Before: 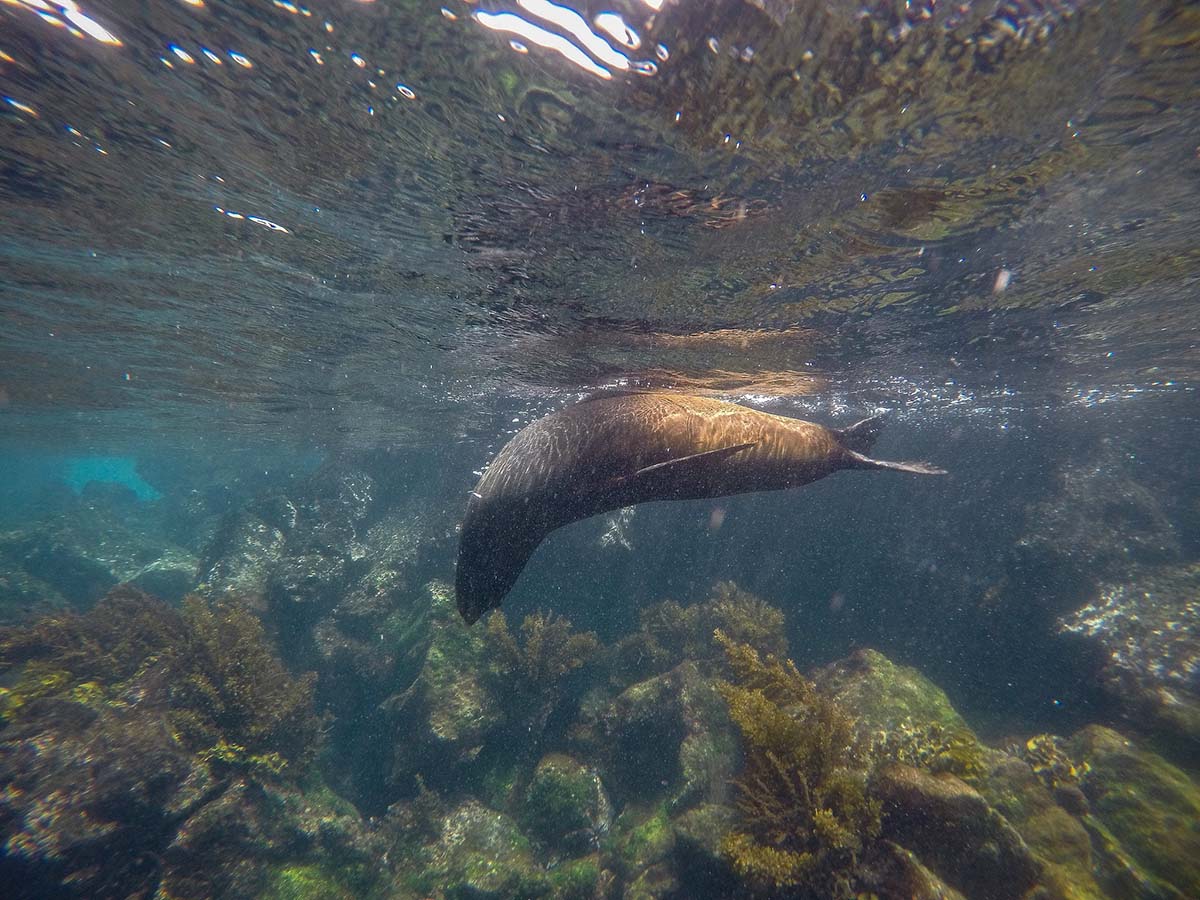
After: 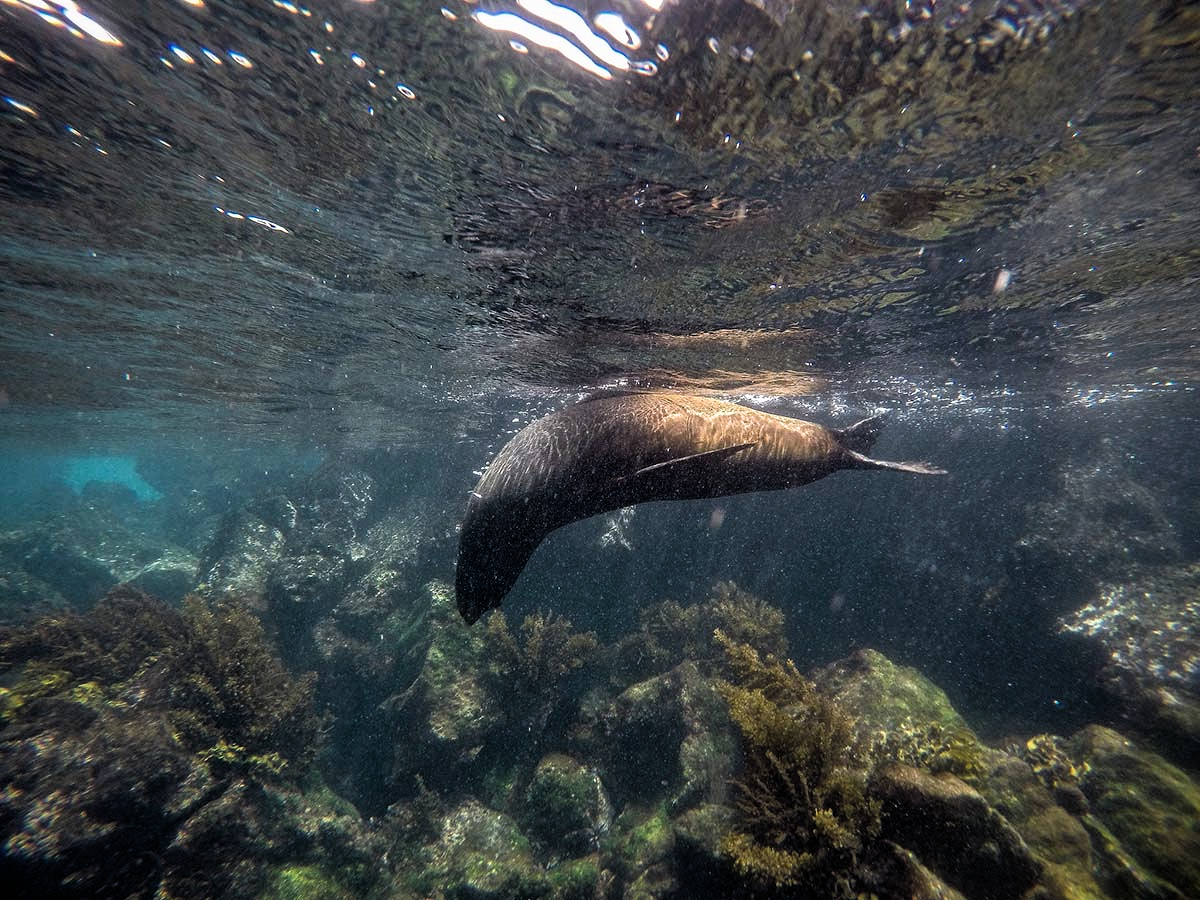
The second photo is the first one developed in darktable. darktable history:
filmic rgb: black relative exposure -5.51 EV, white relative exposure 2.5 EV, target black luminance 0%, hardness 4.51, latitude 67.07%, contrast 1.461, shadows ↔ highlights balance -4.09%, iterations of high-quality reconstruction 0
